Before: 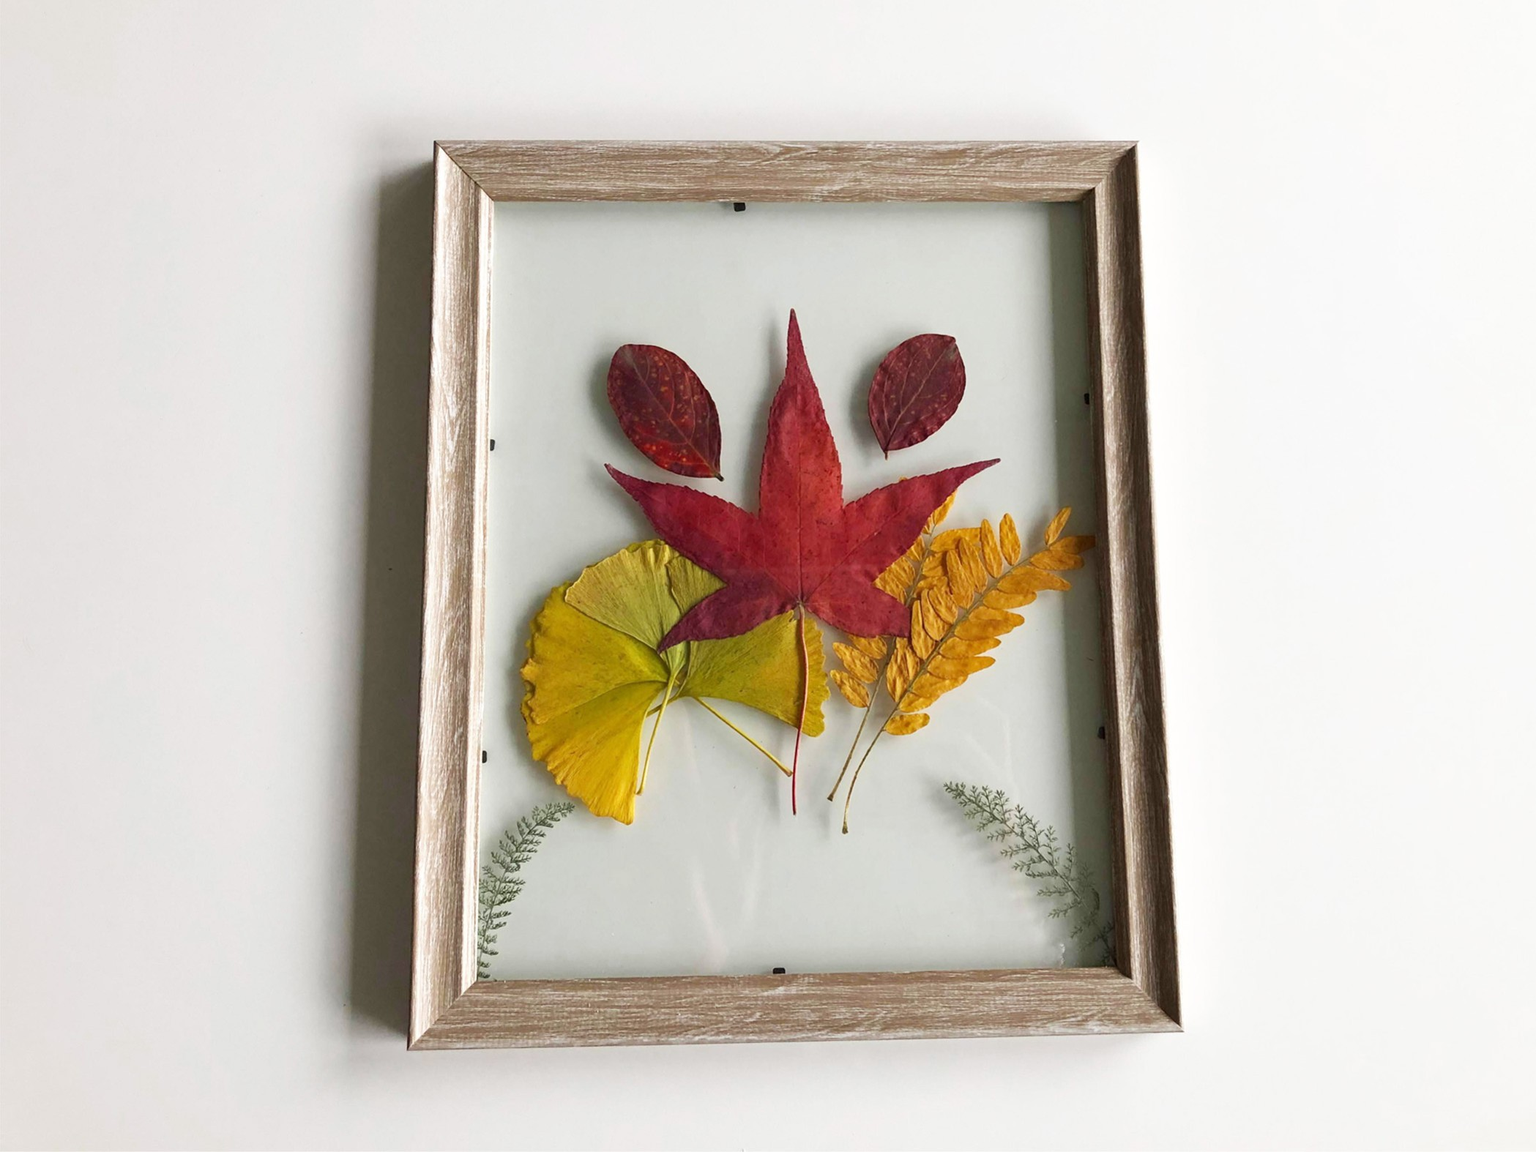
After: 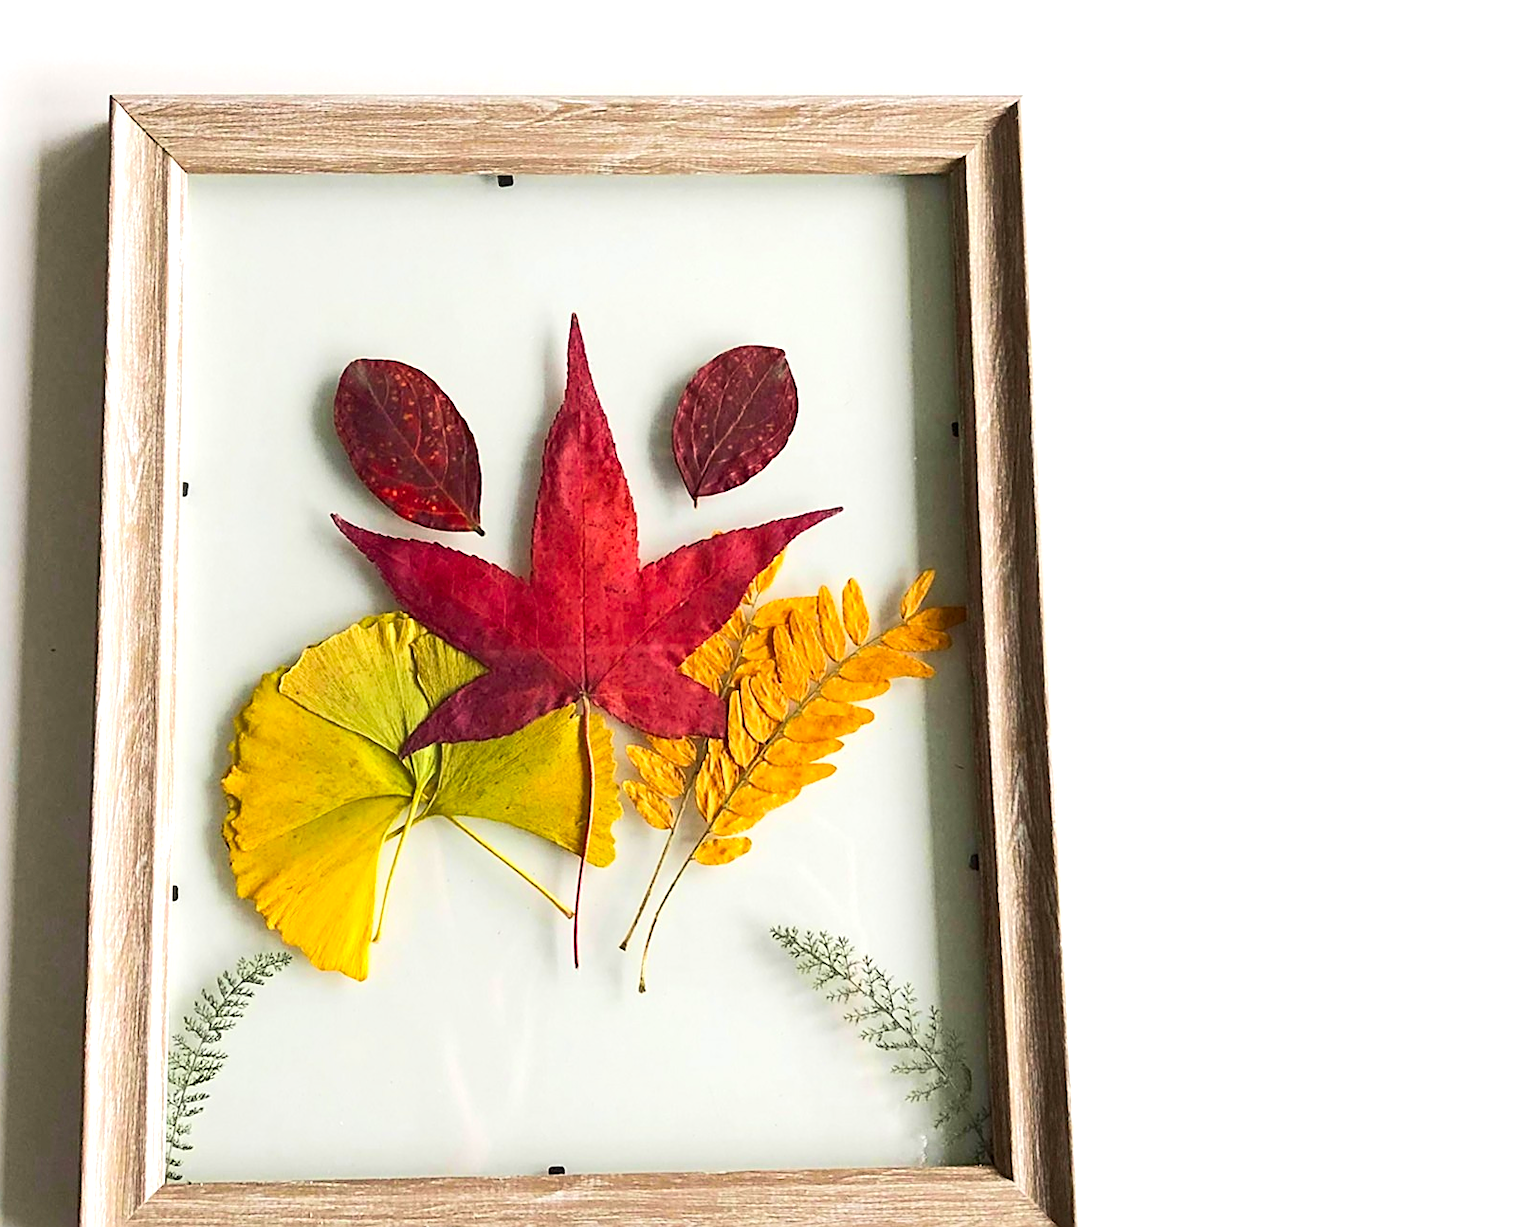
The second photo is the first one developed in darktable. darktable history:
exposure: exposure 0.262 EV, compensate highlight preservation false
crop: left 22.763%, top 5.879%, bottom 11.832%
sharpen: on, module defaults
tone equalizer: -8 EV 0.026 EV, -7 EV -0.027 EV, -6 EV 0.023 EV, -5 EV 0.055 EV, -4 EV 0.309 EV, -3 EV 0.669 EV, -2 EV 0.582 EV, -1 EV 0.175 EV, +0 EV 0.033 EV, edges refinement/feathering 500, mask exposure compensation -1.57 EV, preserve details no
contrast brightness saturation: saturation 0.179
